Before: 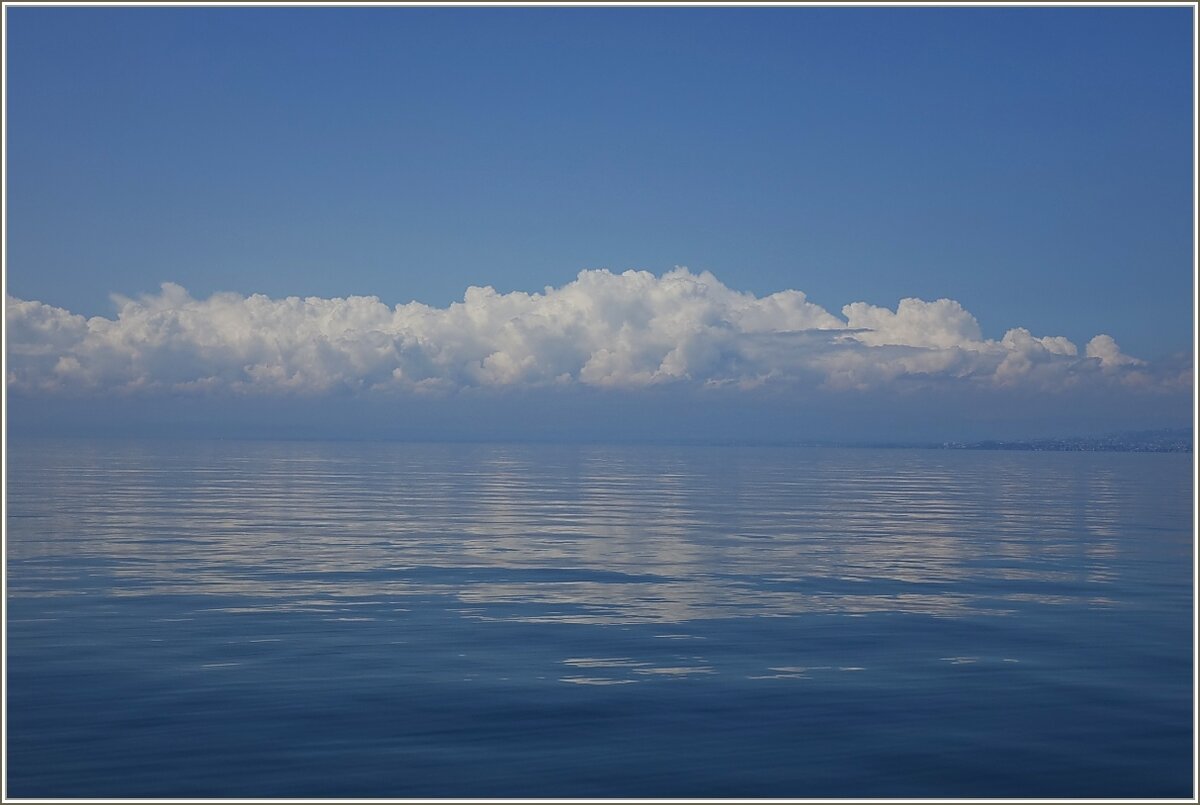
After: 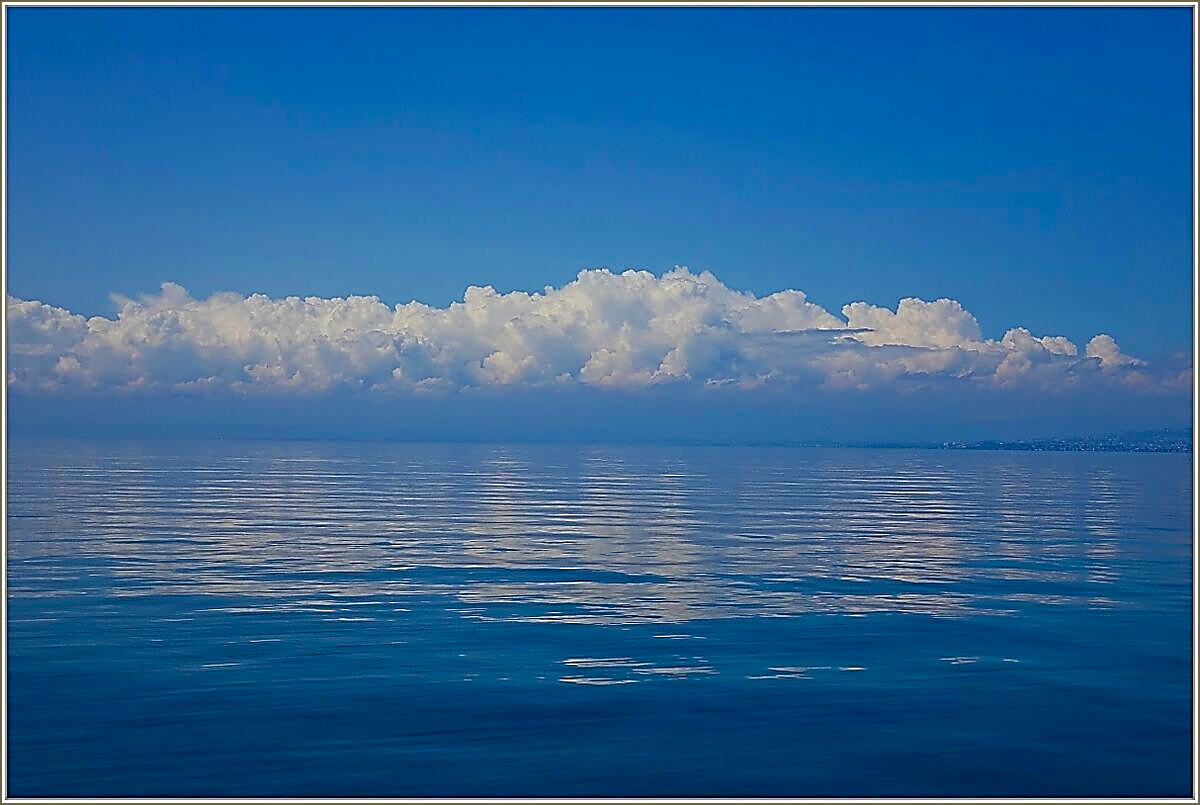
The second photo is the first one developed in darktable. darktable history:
sharpen: amount 1.988
velvia: strength 51.13%, mid-tones bias 0.514
